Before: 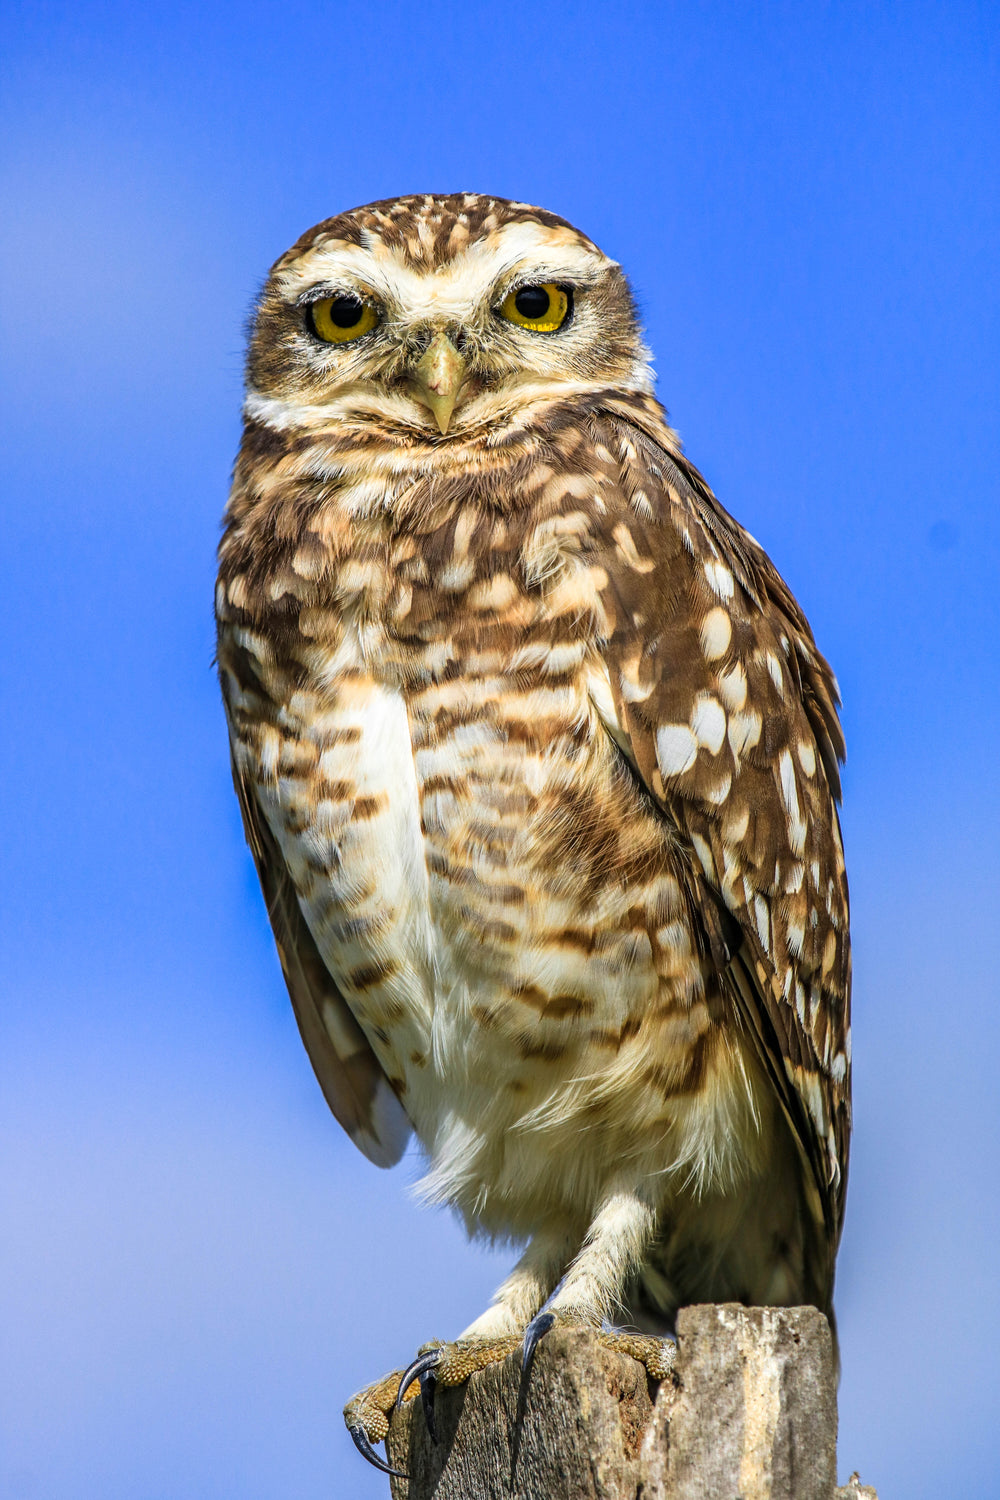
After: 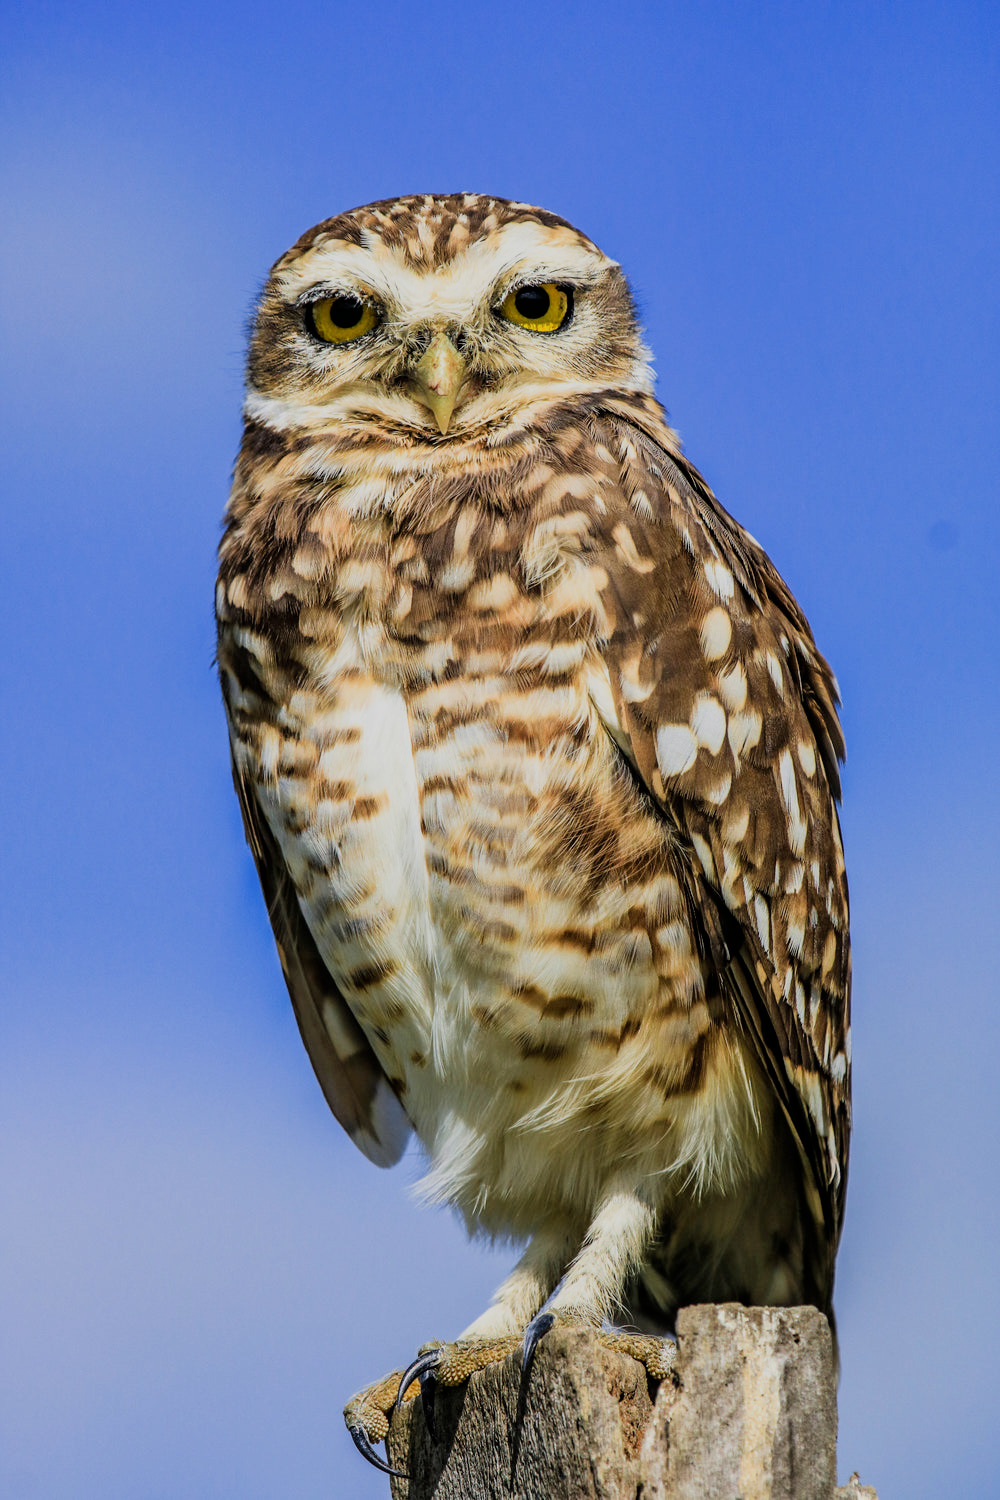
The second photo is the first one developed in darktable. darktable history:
filmic rgb: black relative exposure -7.65 EV, white relative exposure 4.56 EV, threshold 2.95 EV, hardness 3.61, contrast 1.054, enable highlight reconstruction true
